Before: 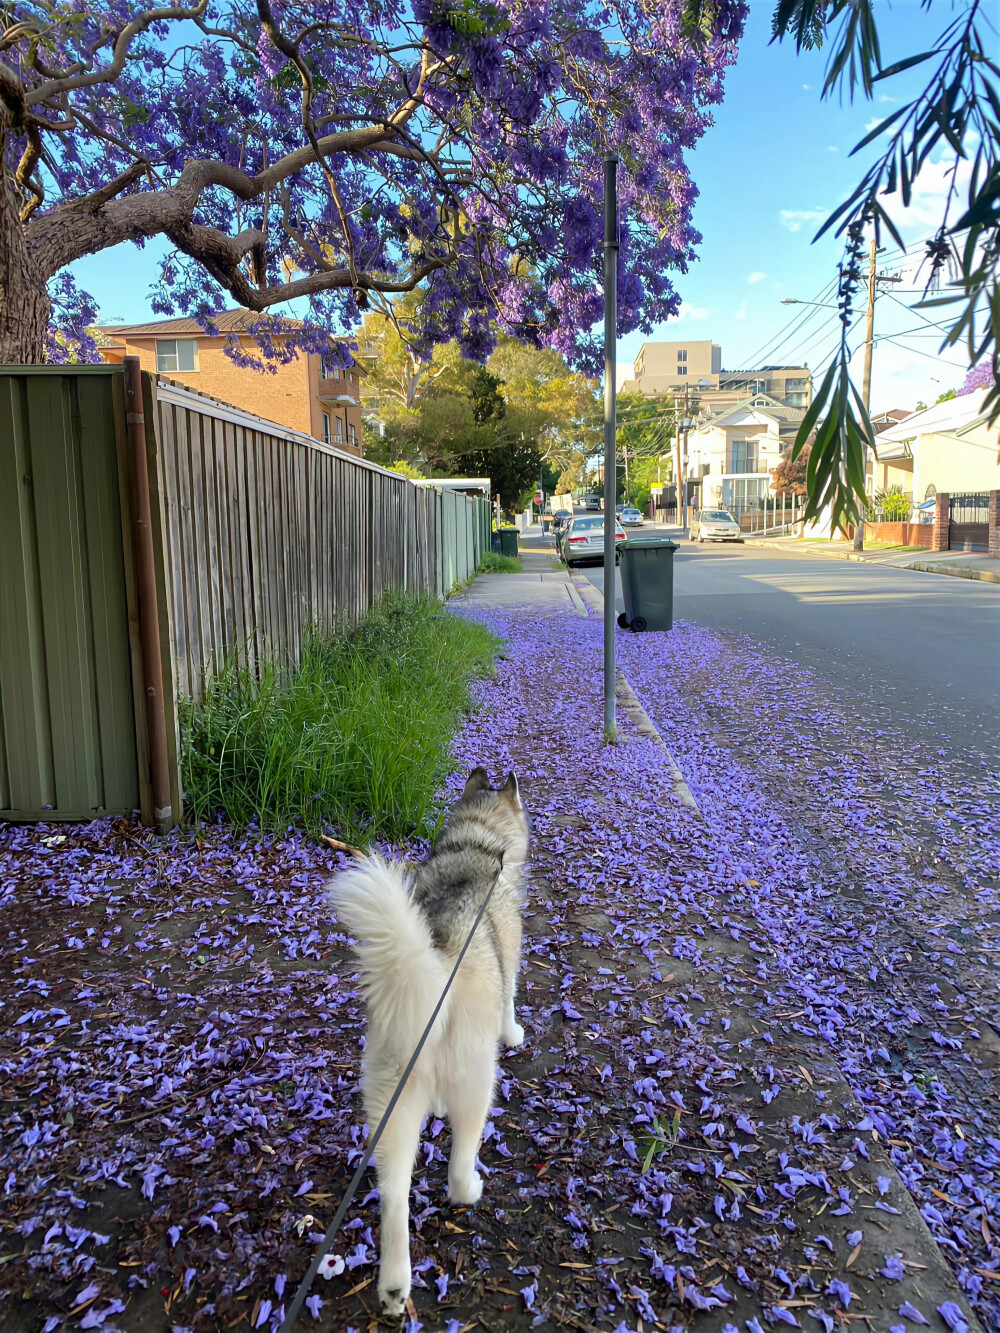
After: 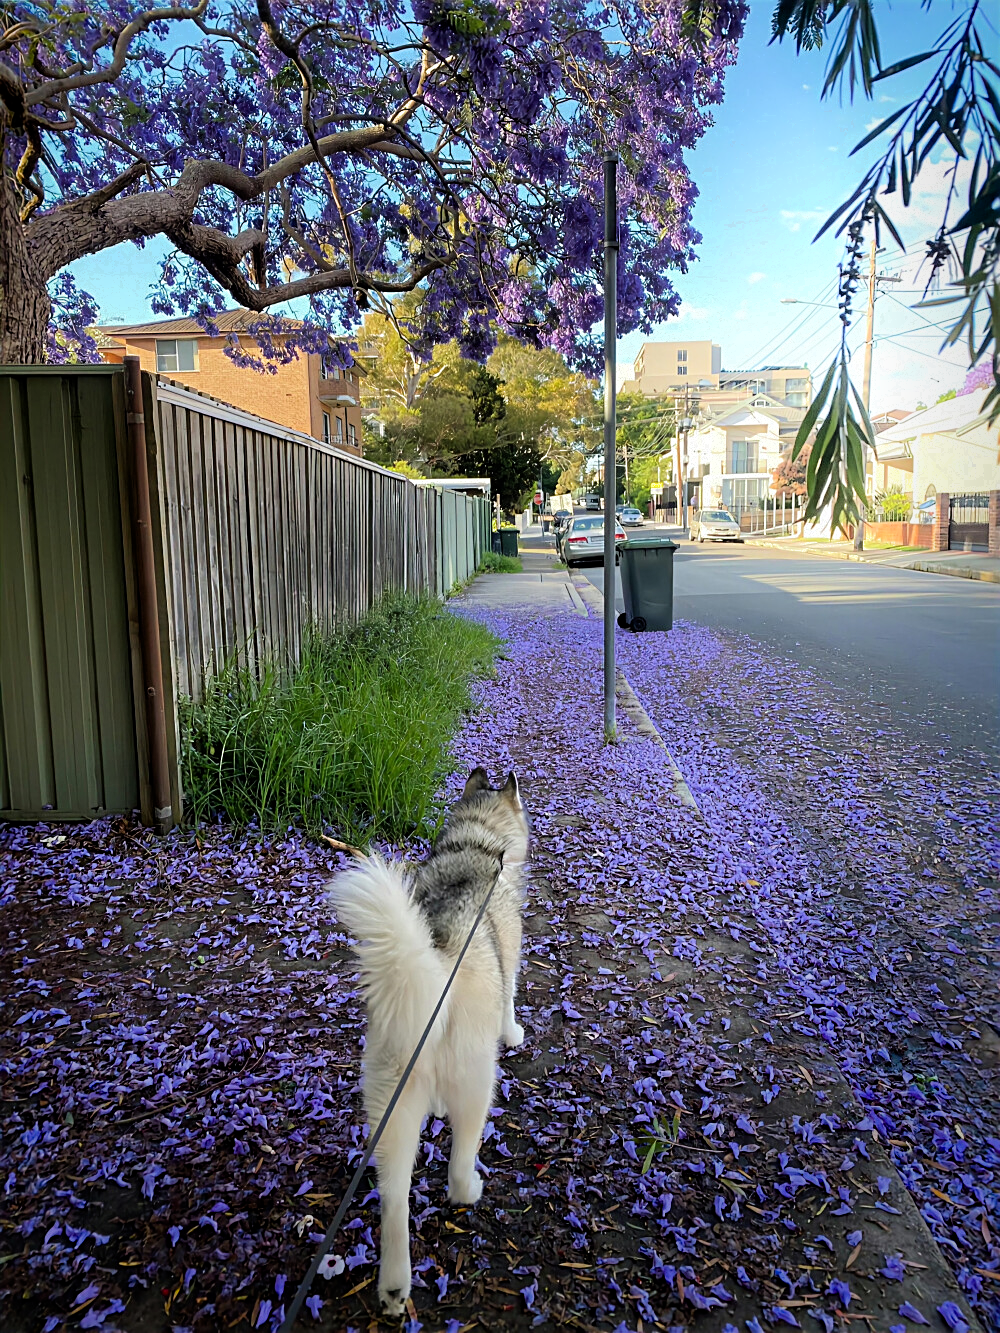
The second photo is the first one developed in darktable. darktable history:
sharpen: radius 2.215, amount 0.378, threshold 0.231
filmic rgb: middle gray luminance 18.22%, black relative exposure -11.46 EV, white relative exposure 2.58 EV, target black luminance 0%, hardness 8.35, latitude 98.65%, contrast 1.083, shadows ↔ highlights balance 0.653%, iterations of high-quality reconstruction 0
vignetting: saturation 0.387, center (-0.055, -0.352), automatic ratio true
tone equalizer: edges refinement/feathering 500, mask exposure compensation -1.57 EV, preserve details no
shadows and highlights: shadows -21.3, highlights 99.79, soften with gaussian
